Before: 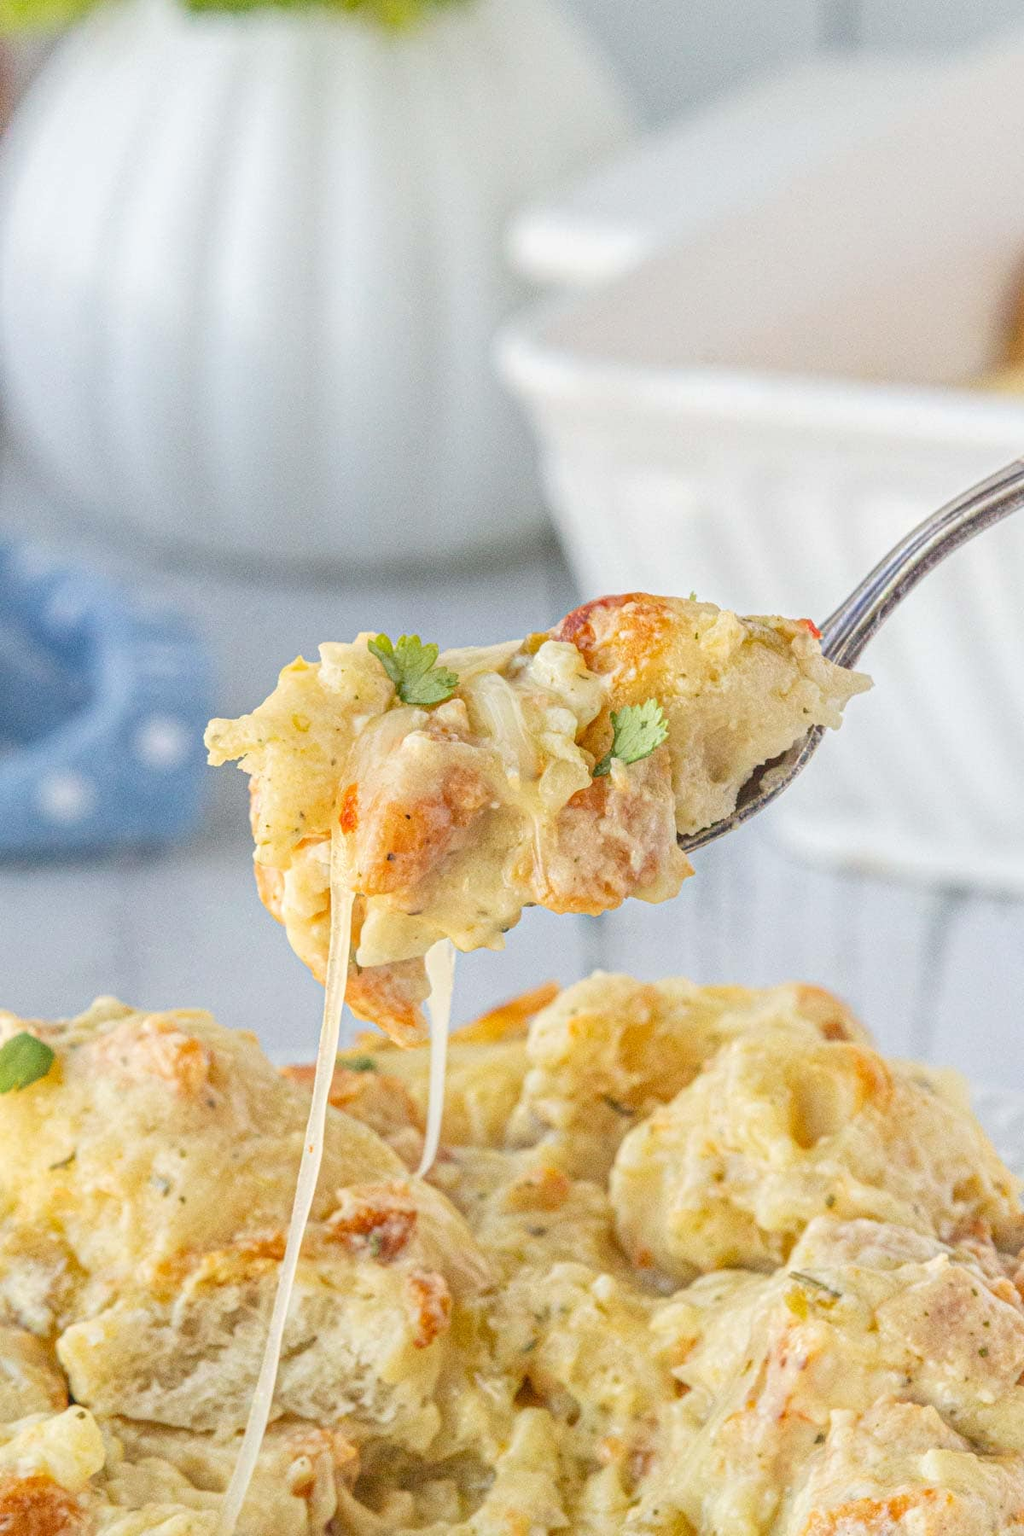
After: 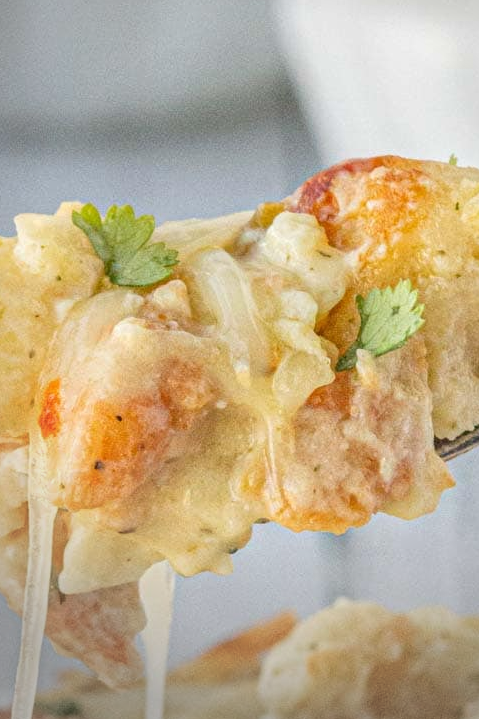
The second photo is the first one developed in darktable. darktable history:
crop: left 30%, top 30%, right 30%, bottom 30%
vignetting: fall-off start 73.57%, center (0.22, -0.235)
